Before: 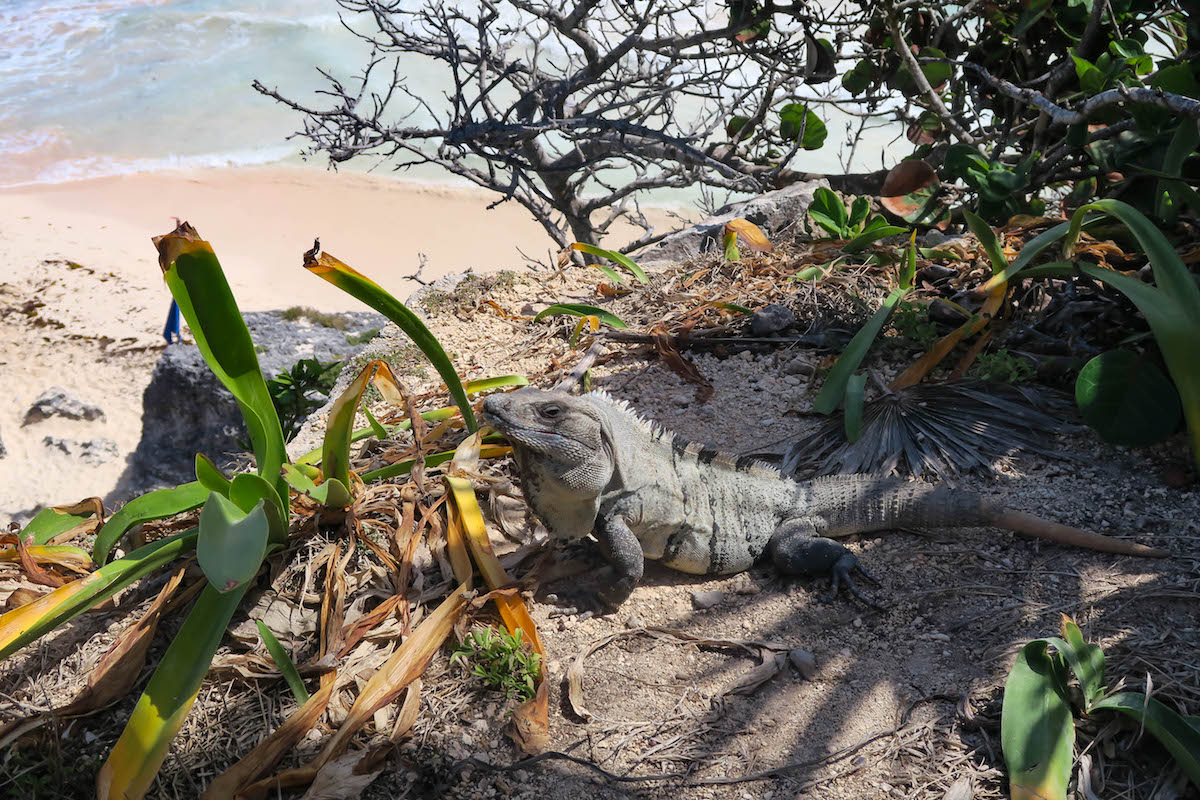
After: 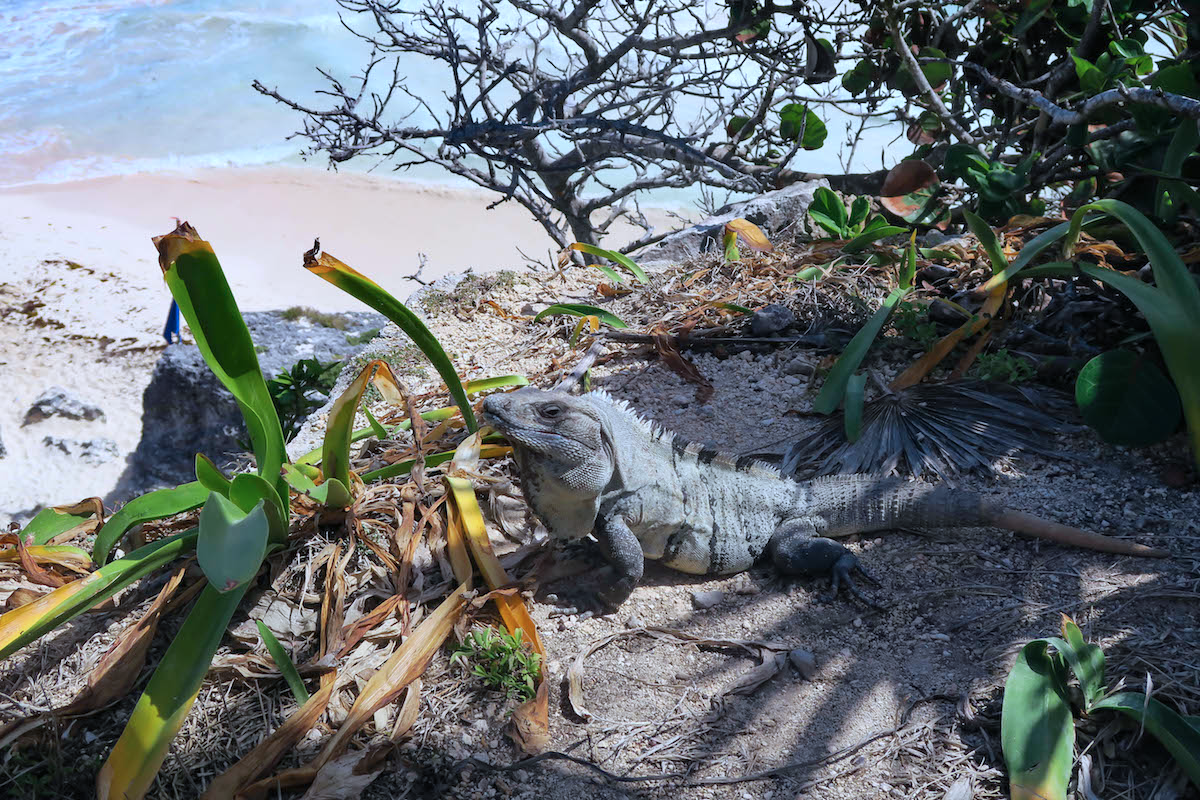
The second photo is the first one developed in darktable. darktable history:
color calibration: x 0.381, y 0.391, temperature 4088.69 K
